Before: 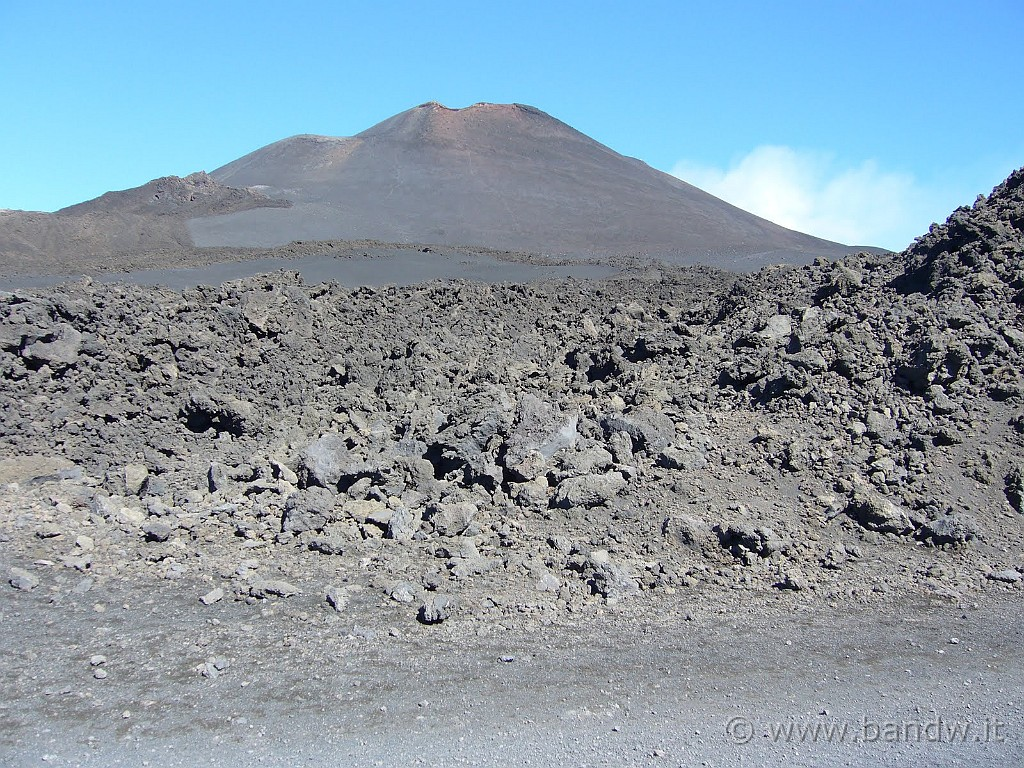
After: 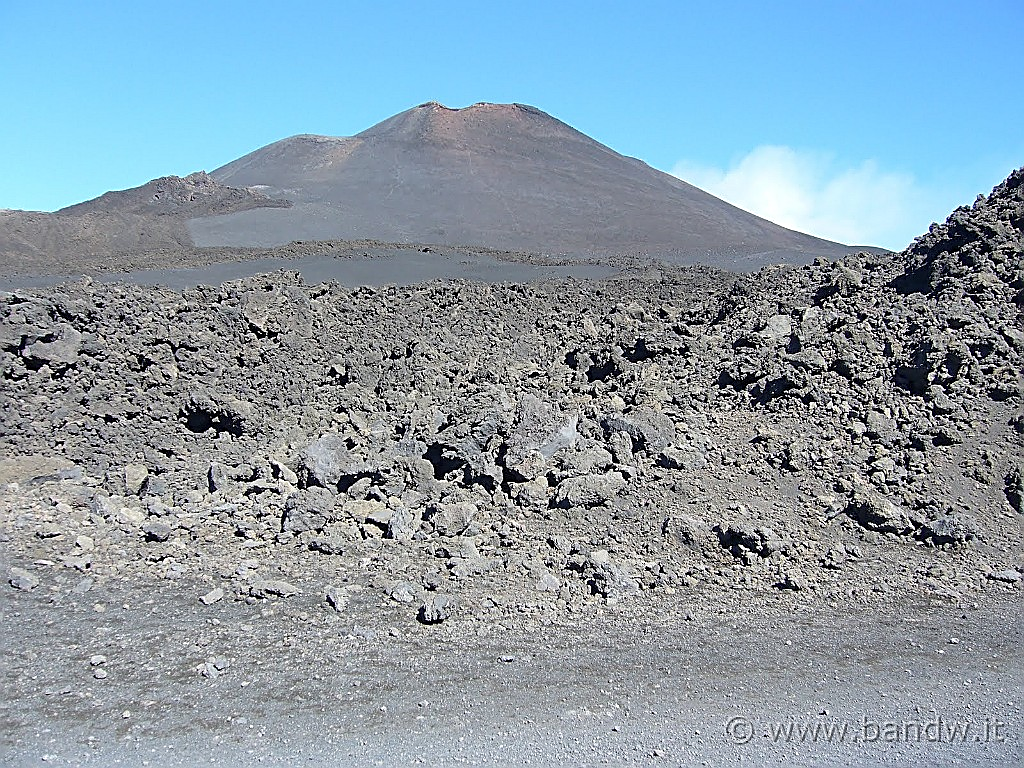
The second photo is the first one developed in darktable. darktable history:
sharpen: amount 0.749
